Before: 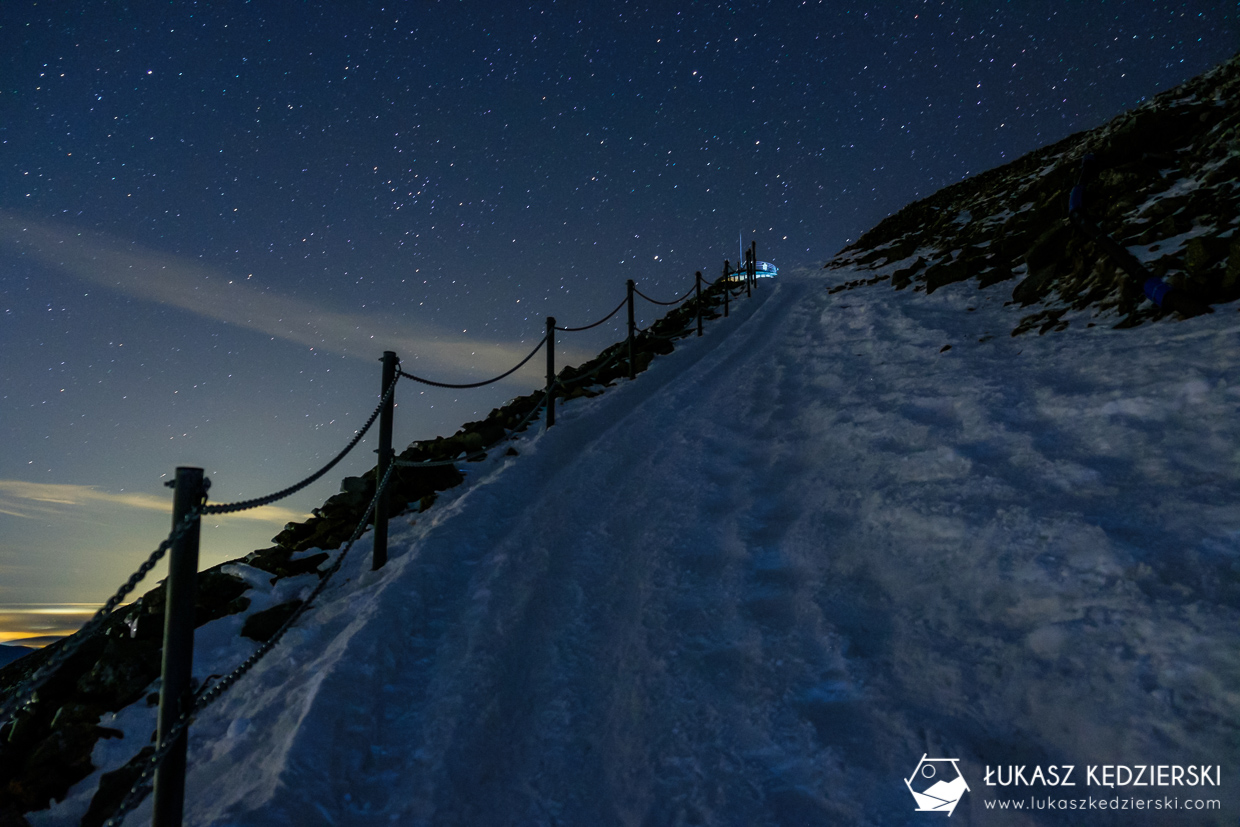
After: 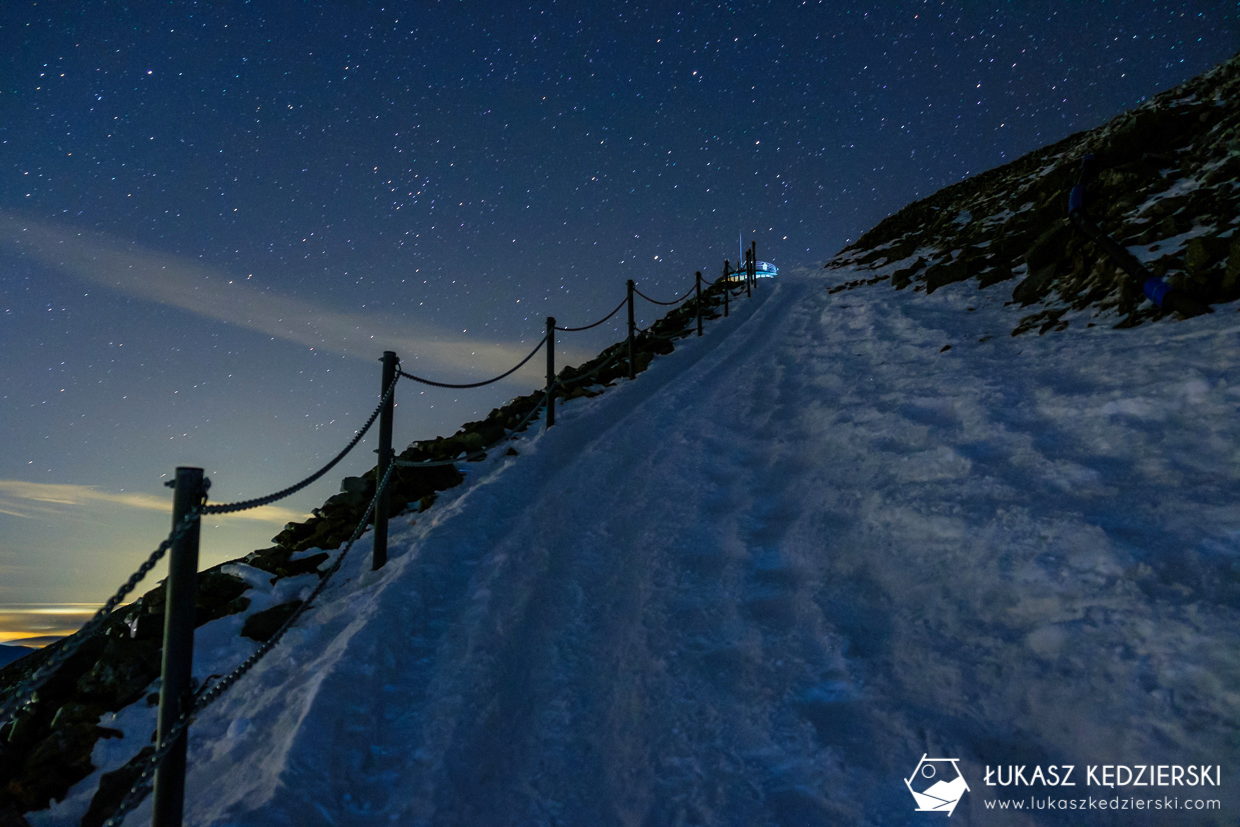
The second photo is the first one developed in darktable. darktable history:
levels: white 99.94%, levels [0, 0.478, 1]
